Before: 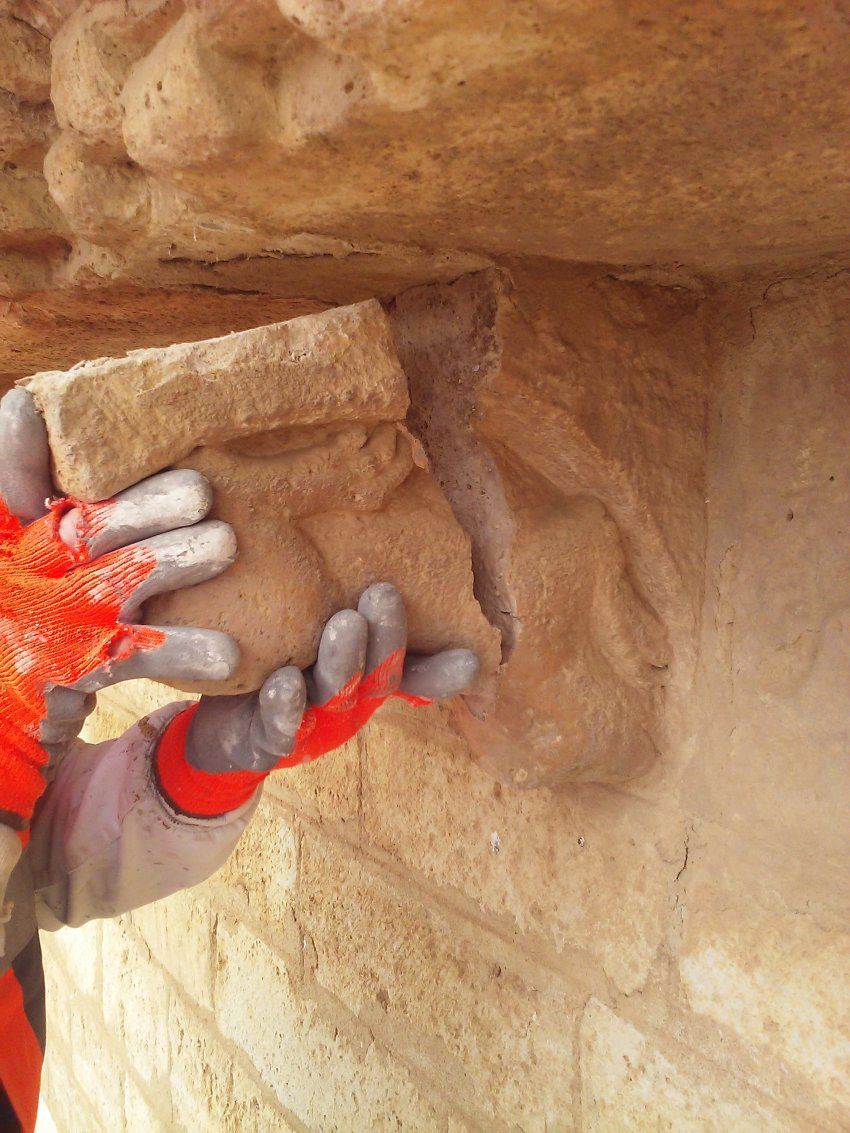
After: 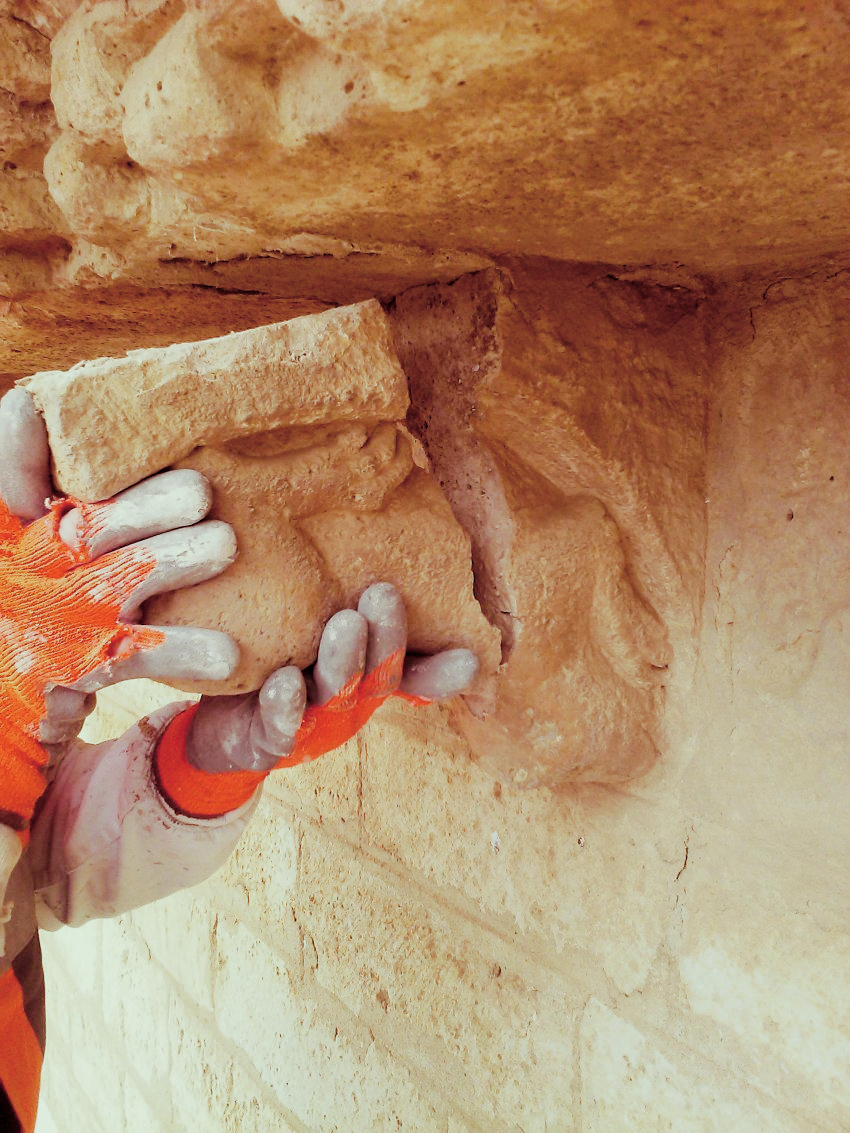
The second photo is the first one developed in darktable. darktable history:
color balance: contrast 10%
split-toning: on, module defaults
filmic rgb: middle gray luminance 18%, black relative exposure -7.5 EV, white relative exposure 8.5 EV, threshold 6 EV, target black luminance 0%, hardness 2.23, latitude 18.37%, contrast 0.878, highlights saturation mix 5%, shadows ↔ highlights balance 10.15%, add noise in highlights 0, preserve chrominance no, color science v3 (2019), use custom middle-gray values true, iterations of high-quality reconstruction 0, contrast in highlights soft, enable highlight reconstruction true
color balance rgb: shadows lift › luminance -20%, power › hue 72.24°, highlights gain › luminance 15%, global offset › hue 171.6°, perceptual saturation grading › global saturation 14.09%, perceptual saturation grading › highlights -25%, perceptual saturation grading › shadows 25%, global vibrance 25%, contrast 10%
color correction: highlights a* -6.69, highlights b* 0.49
exposure: exposure 0.4 EV, compensate highlight preservation false
